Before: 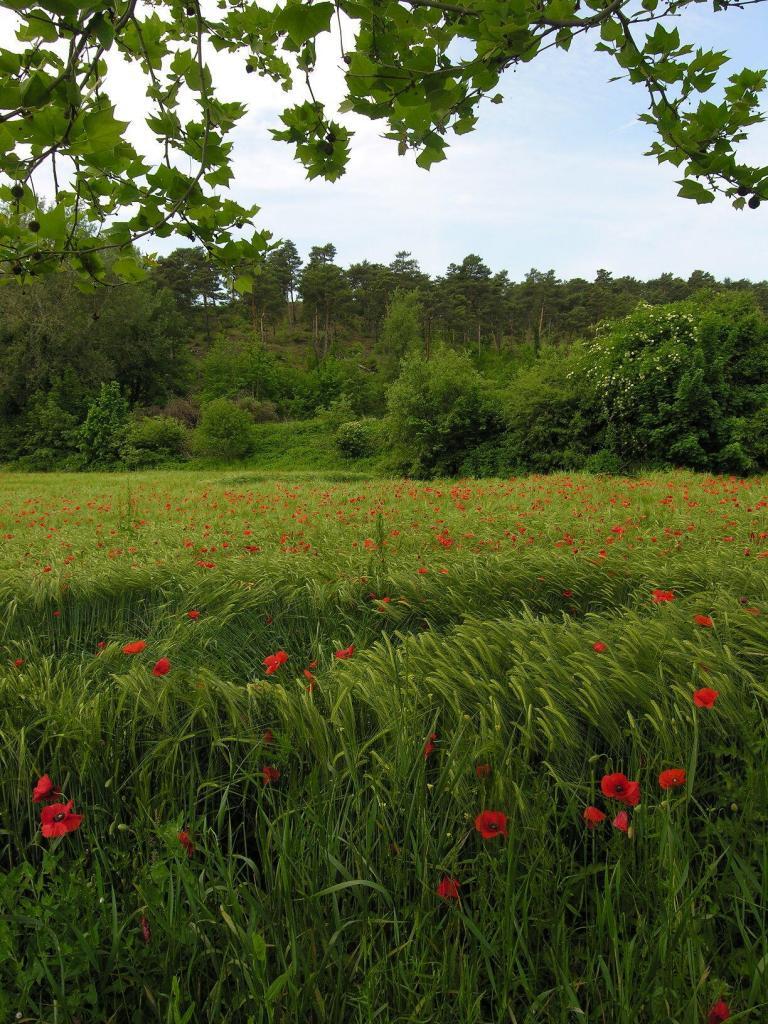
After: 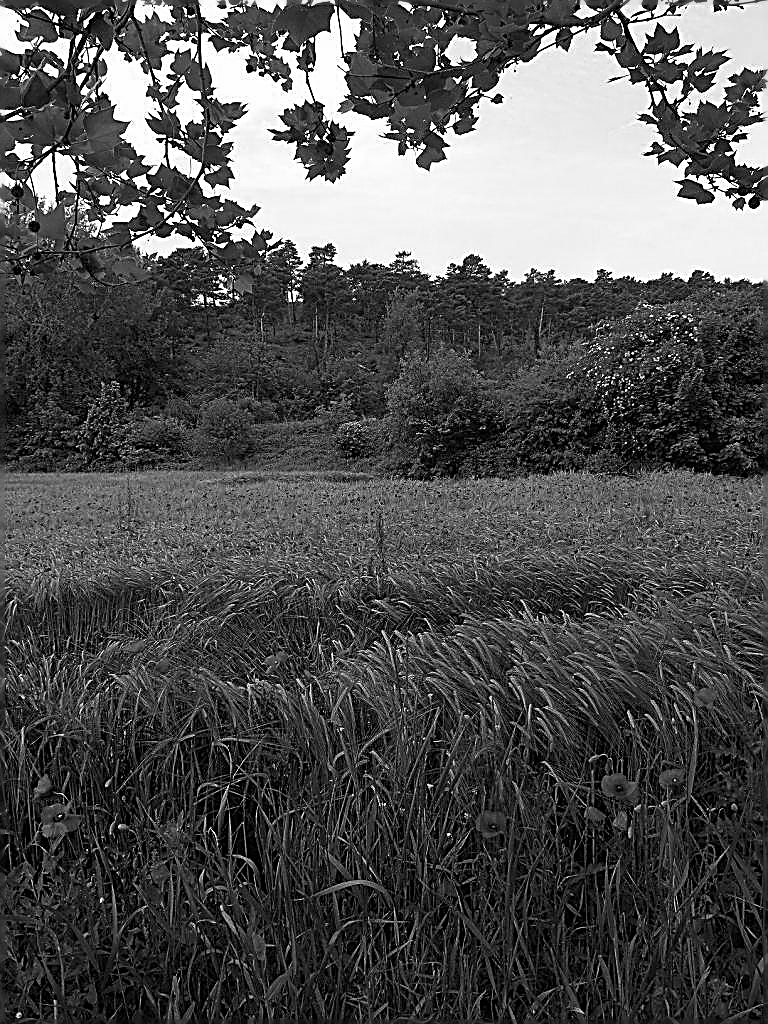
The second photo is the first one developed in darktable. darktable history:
sharpen: amount 1.997
color calibration: output gray [0.253, 0.26, 0.487, 0], illuminant custom, x 0.368, y 0.373, temperature 4333.27 K
